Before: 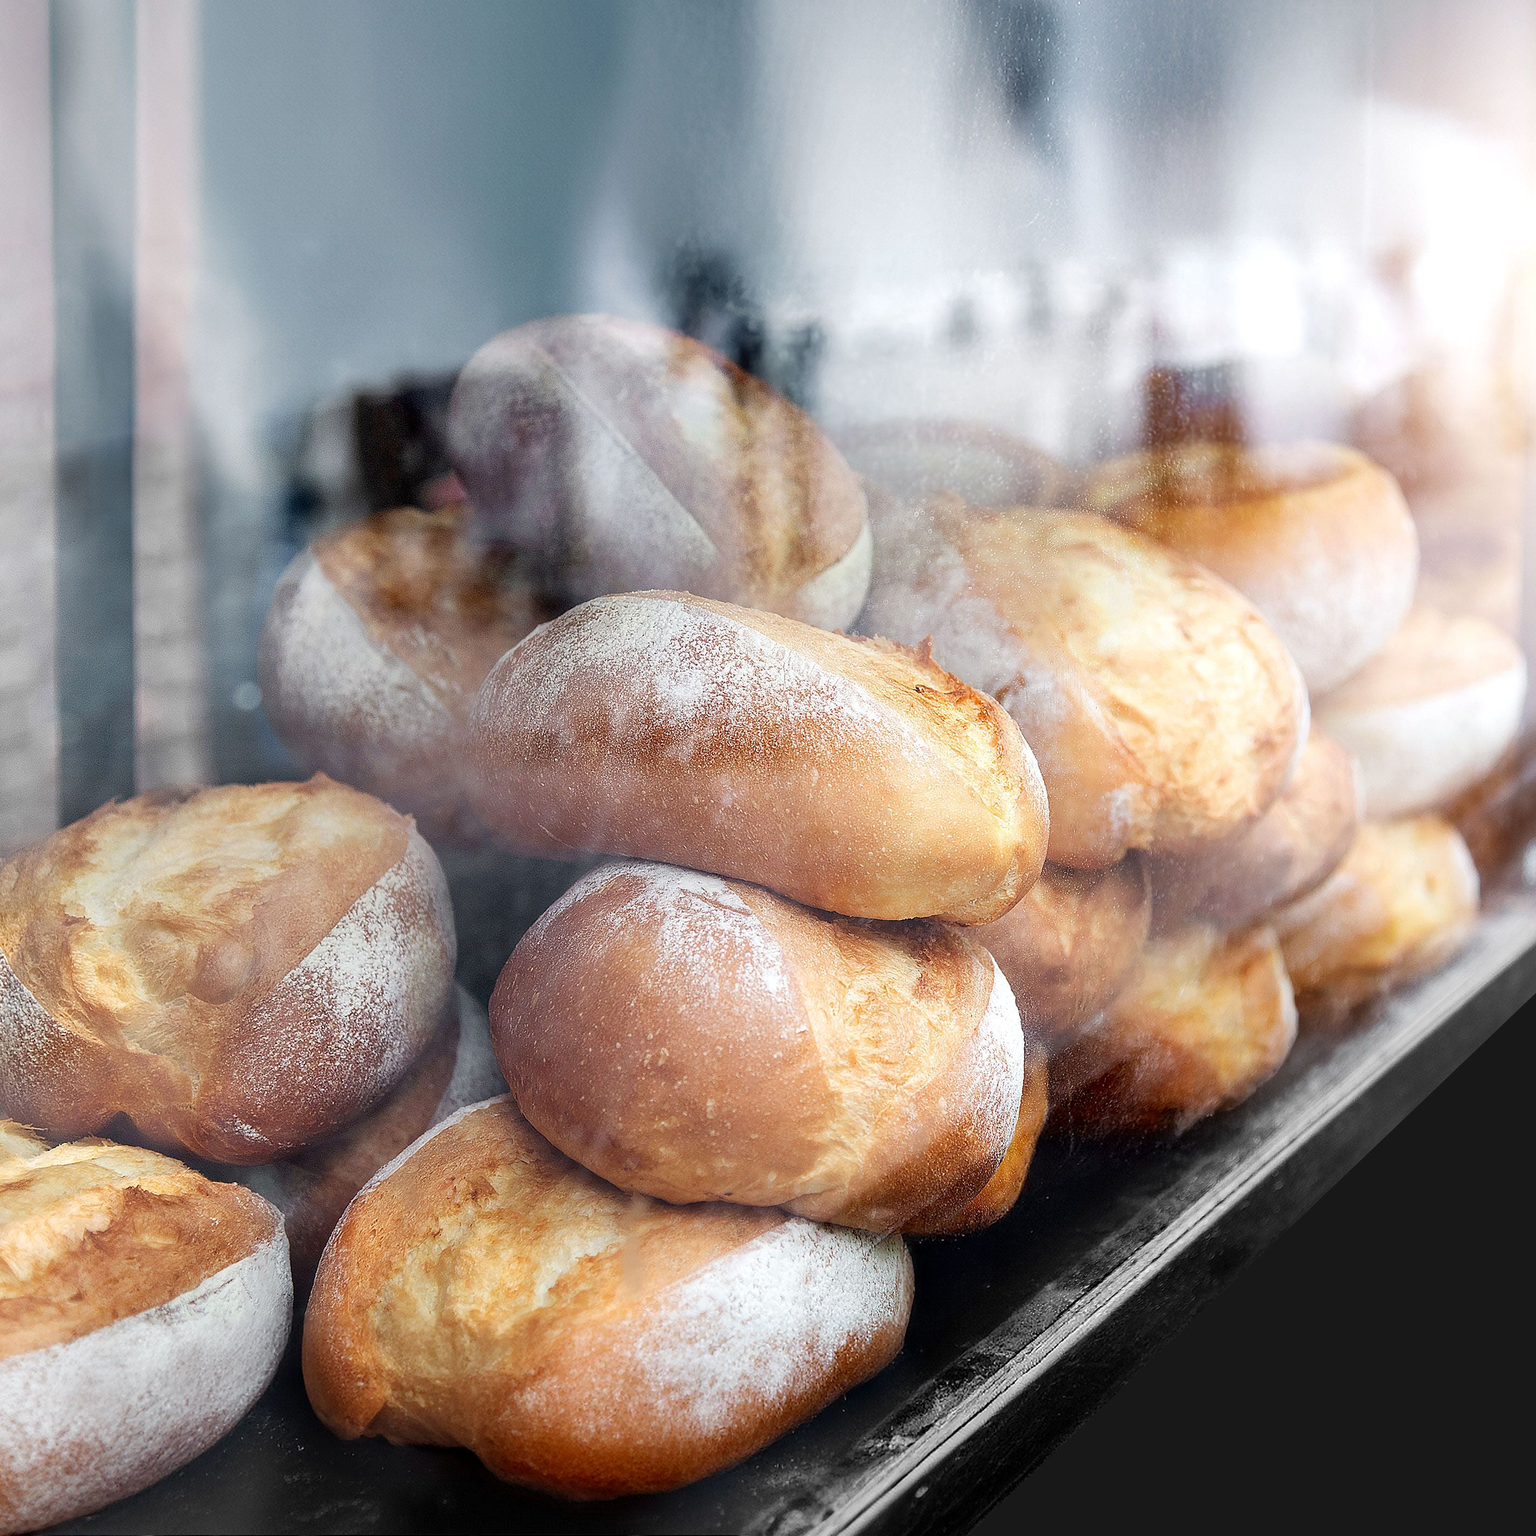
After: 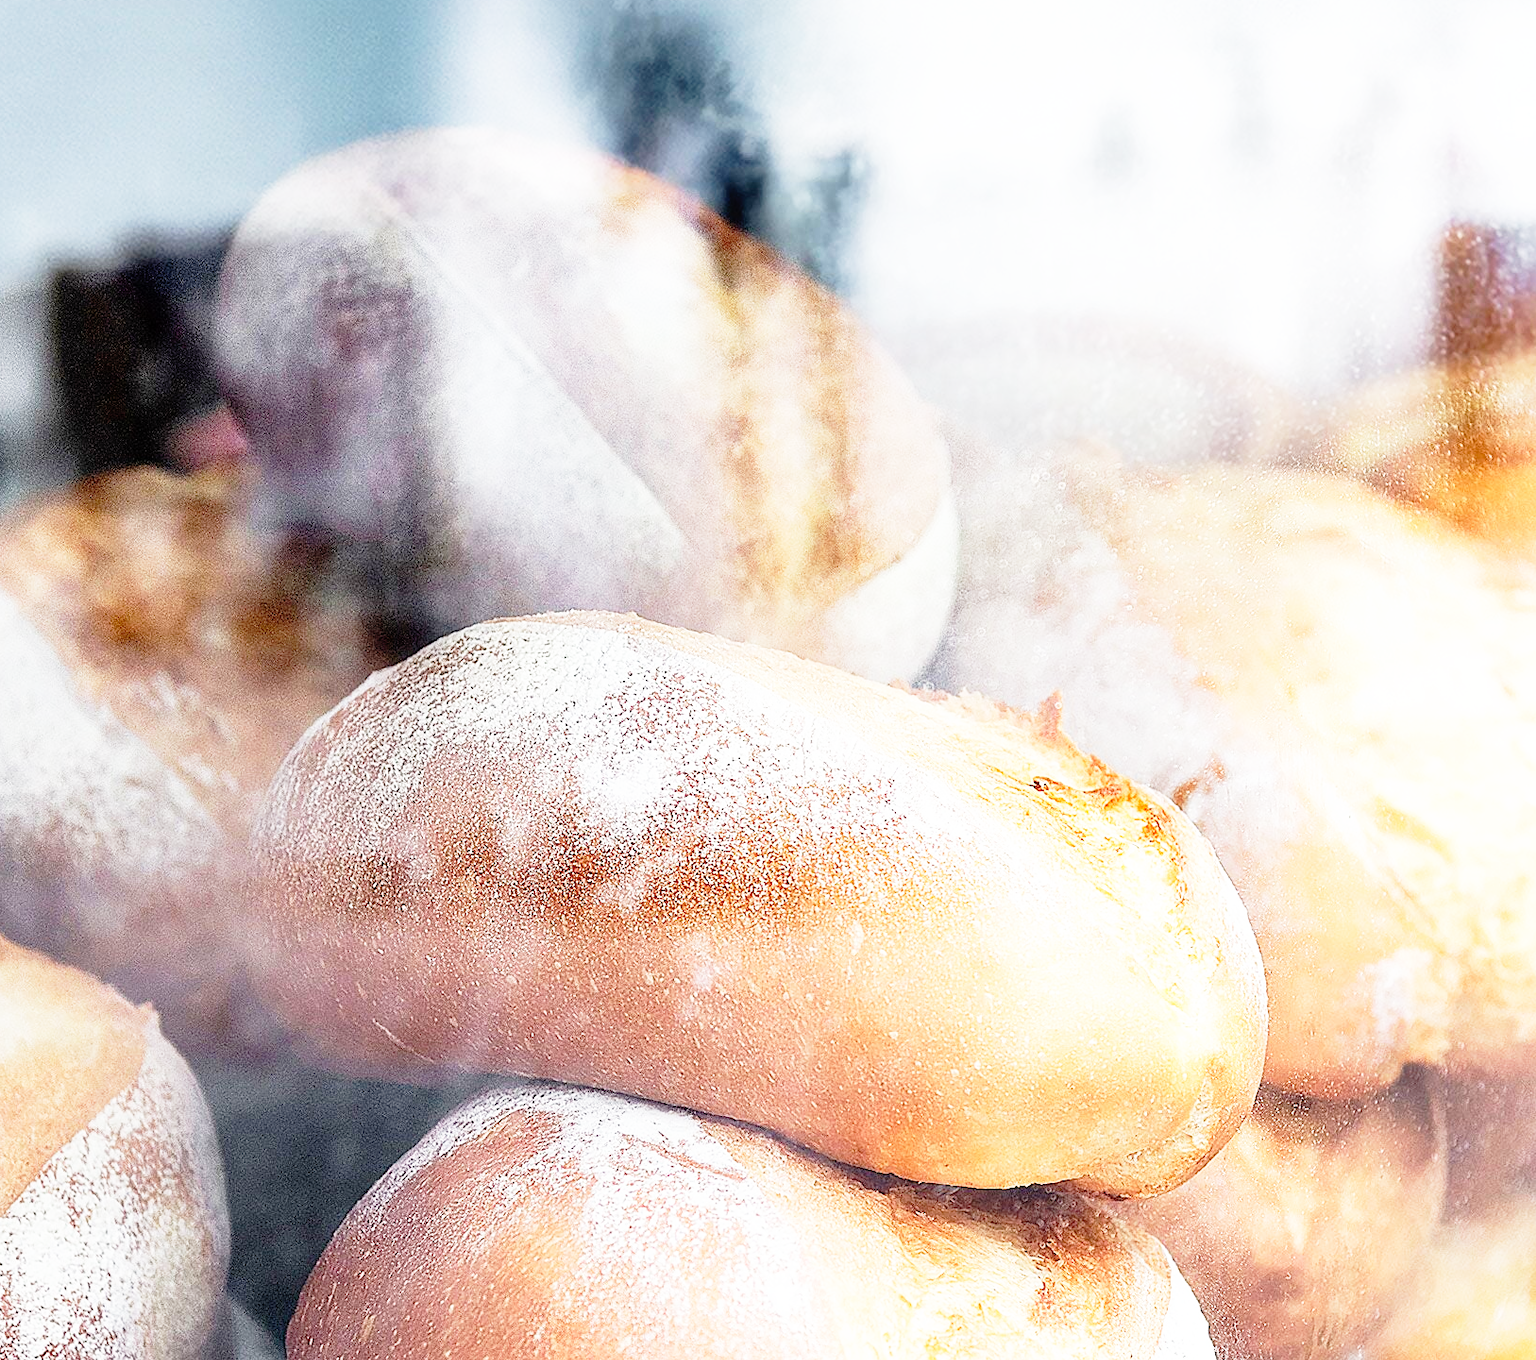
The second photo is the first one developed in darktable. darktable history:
crop: left 21.176%, top 15.719%, right 21.674%, bottom 33.672%
base curve: curves: ch0 [(0, 0) (0.012, 0.01) (0.073, 0.168) (0.31, 0.711) (0.645, 0.957) (1, 1)], preserve colors none
